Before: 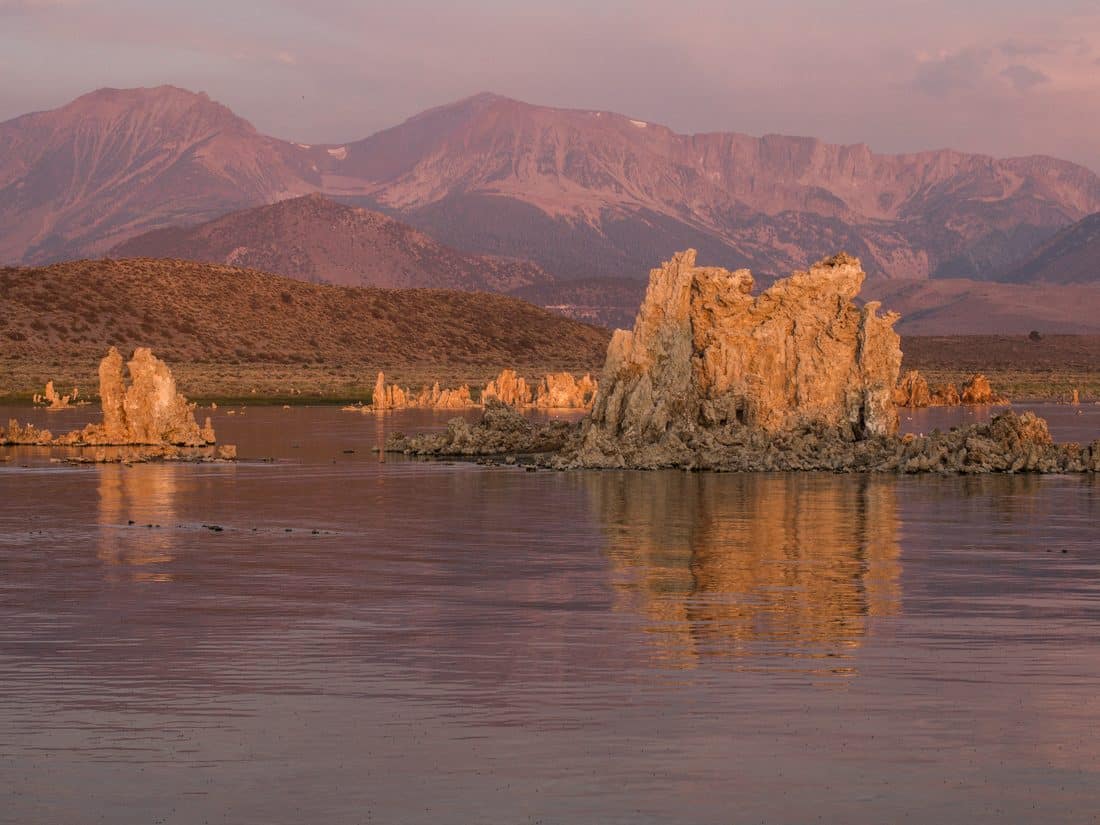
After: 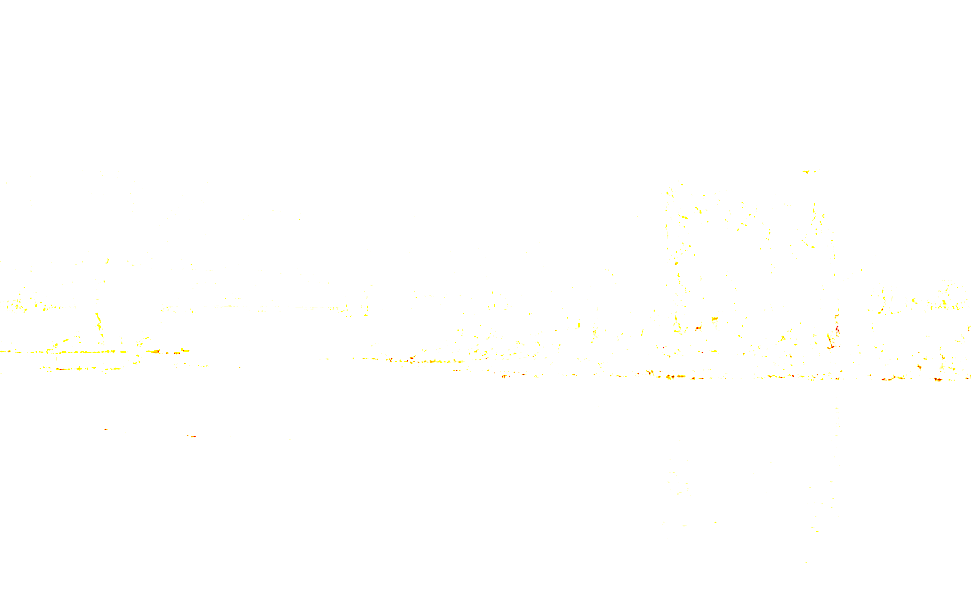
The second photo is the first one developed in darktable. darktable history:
crop and rotate: left 2.317%, top 11.298%, right 9.405%, bottom 15.21%
exposure: exposure 7.947 EV, compensate highlight preservation false
